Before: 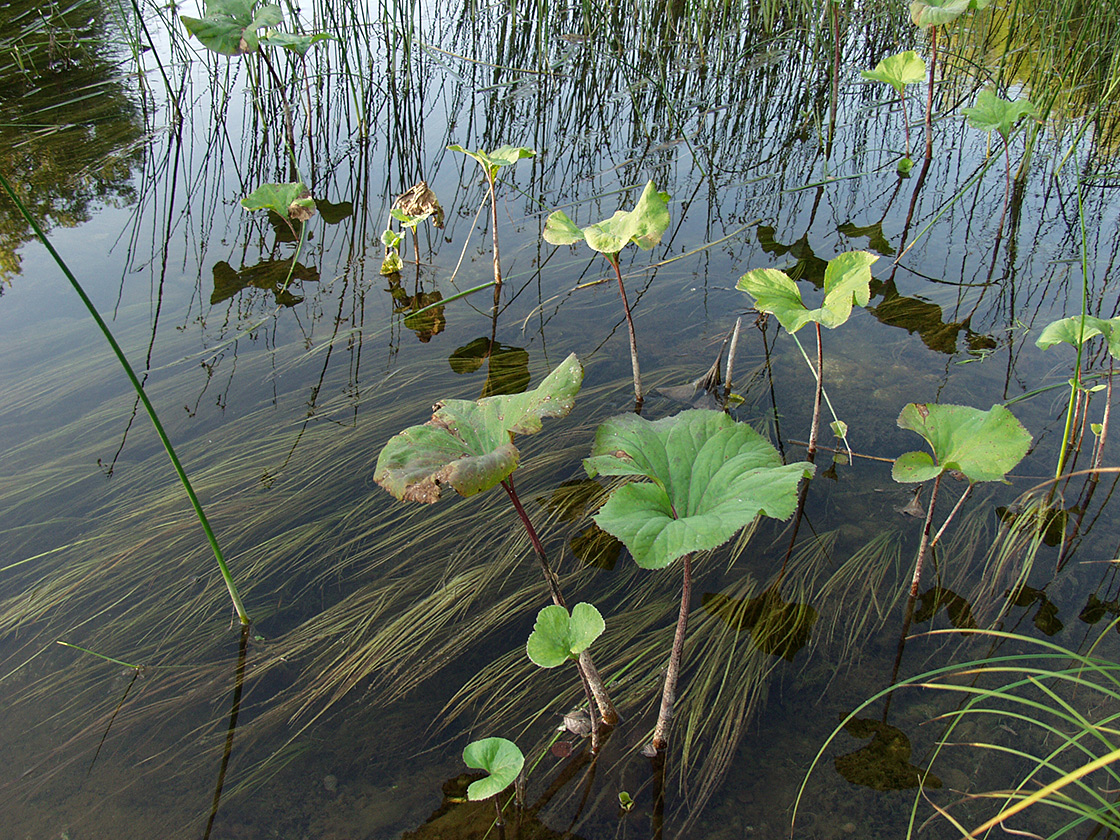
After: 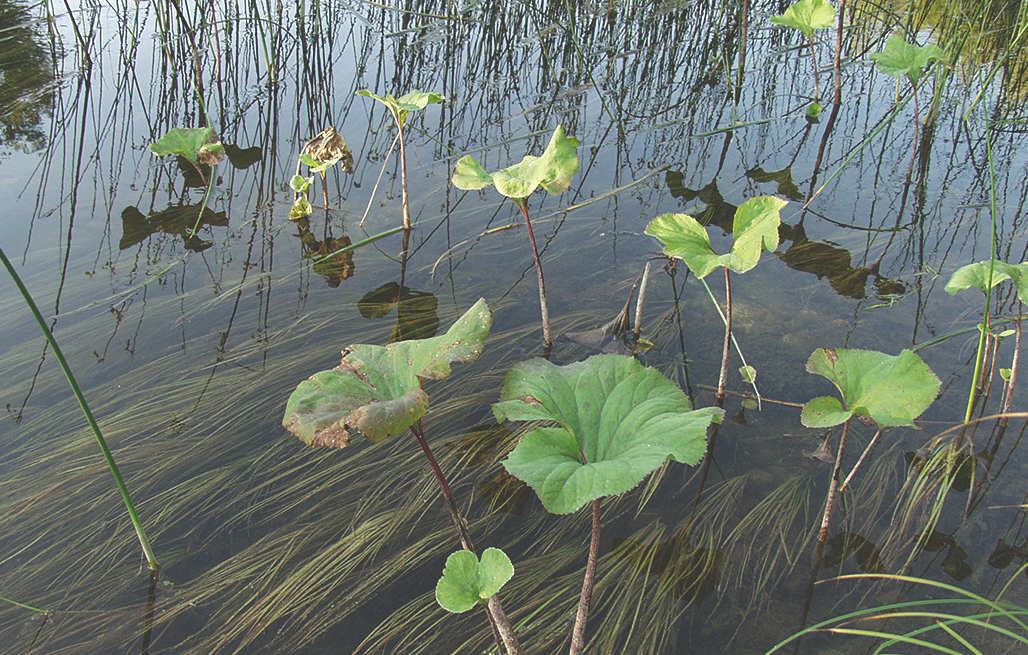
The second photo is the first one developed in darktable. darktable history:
crop: left 8.187%, top 6.569%, bottom 15.351%
shadows and highlights: shadows 37.05, highlights -26.63, soften with gaussian
exposure: black level correction -0.031, compensate exposure bias true, compensate highlight preservation false
